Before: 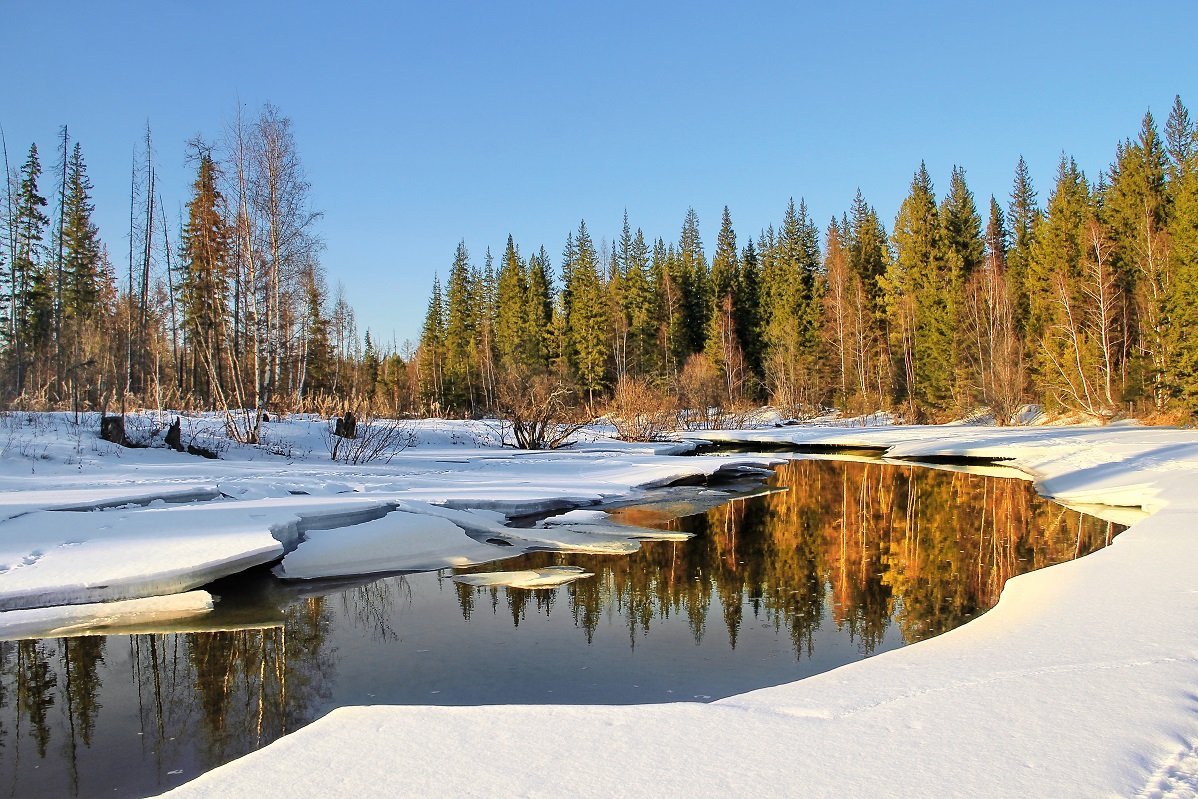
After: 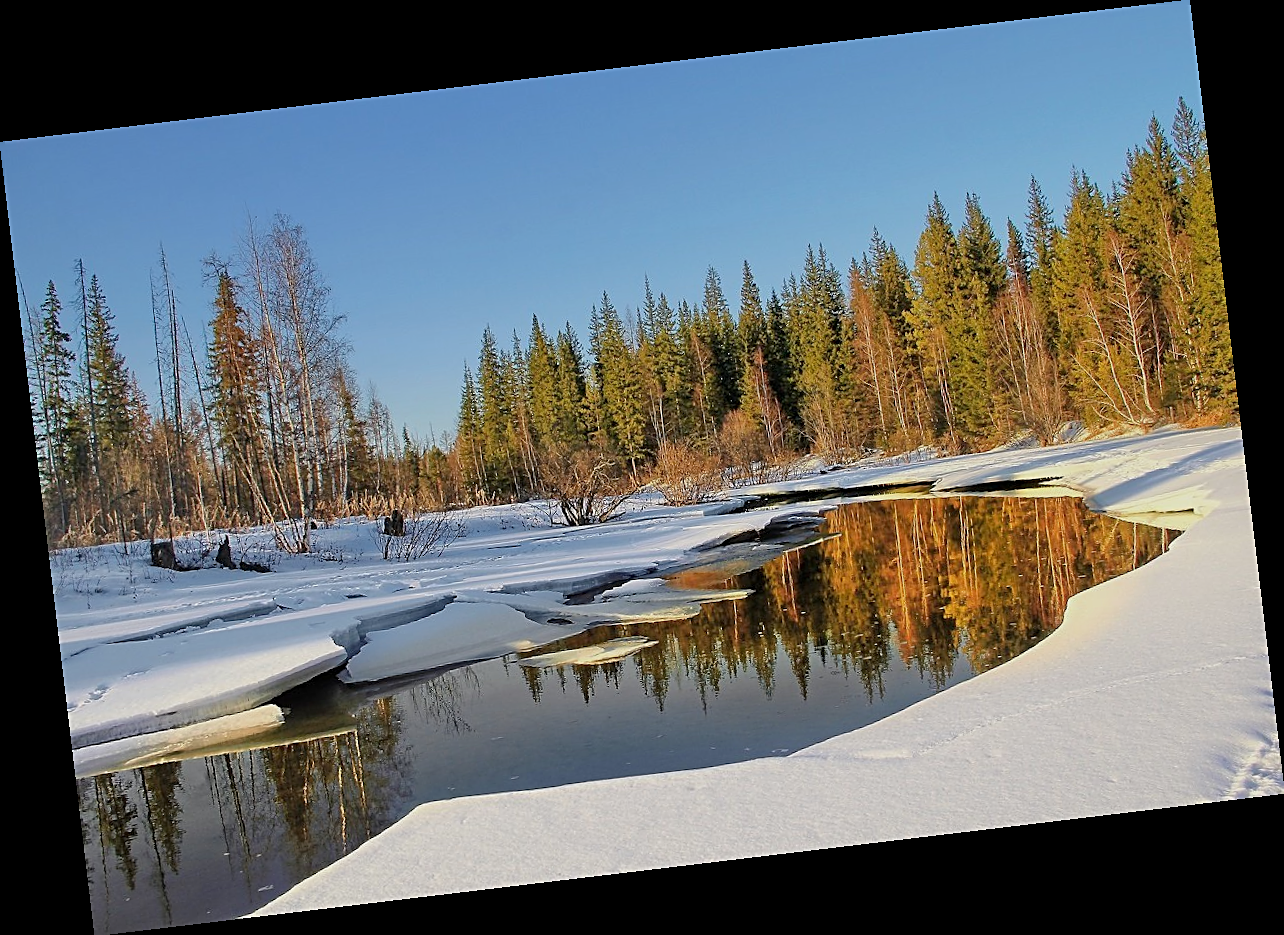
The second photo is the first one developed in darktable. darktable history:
rotate and perspective: rotation -6.83°, automatic cropping off
white balance: emerald 1
tone equalizer: -8 EV 0.25 EV, -7 EV 0.417 EV, -6 EV 0.417 EV, -5 EV 0.25 EV, -3 EV -0.25 EV, -2 EV -0.417 EV, -1 EV -0.417 EV, +0 EV -0.25 EV, edges refinement/feathering 500, mask exposure compensation -1.57 EV, preserve details guided filter
sharpen: on, module defaults
